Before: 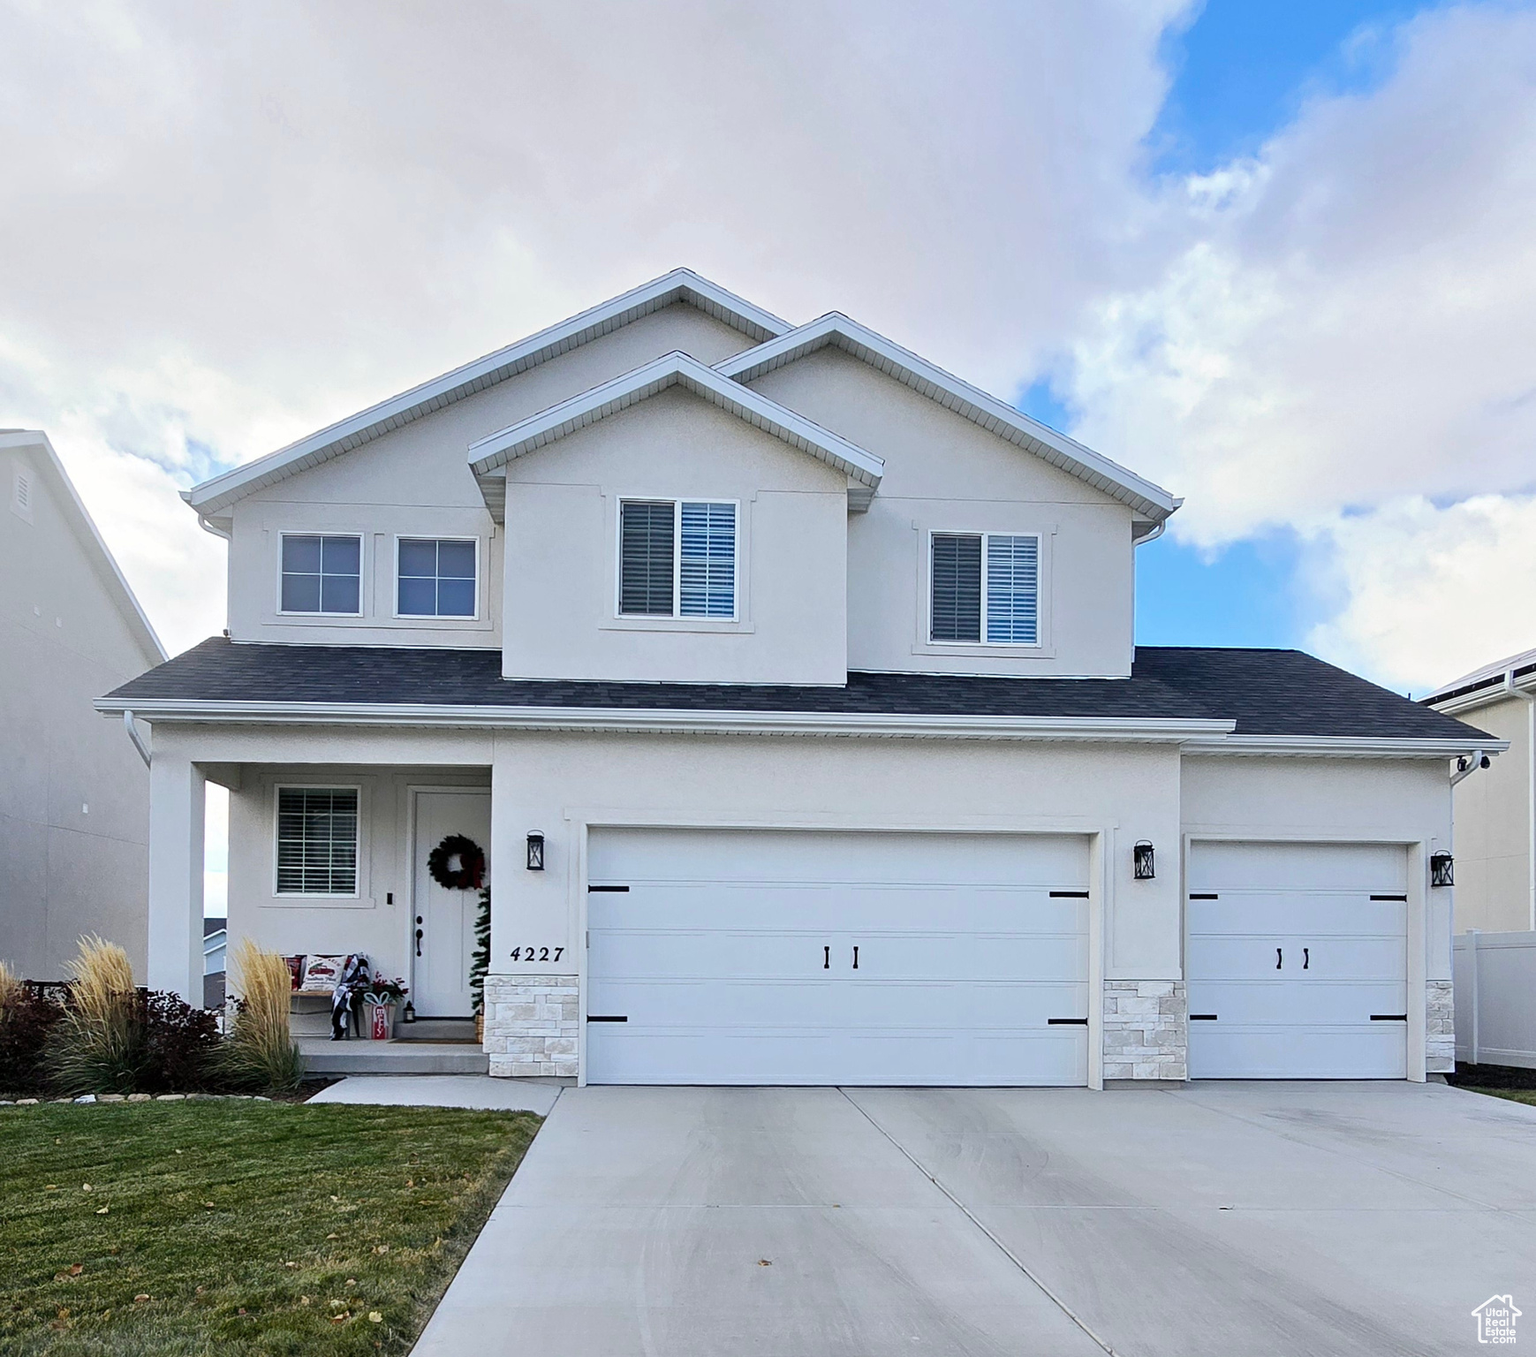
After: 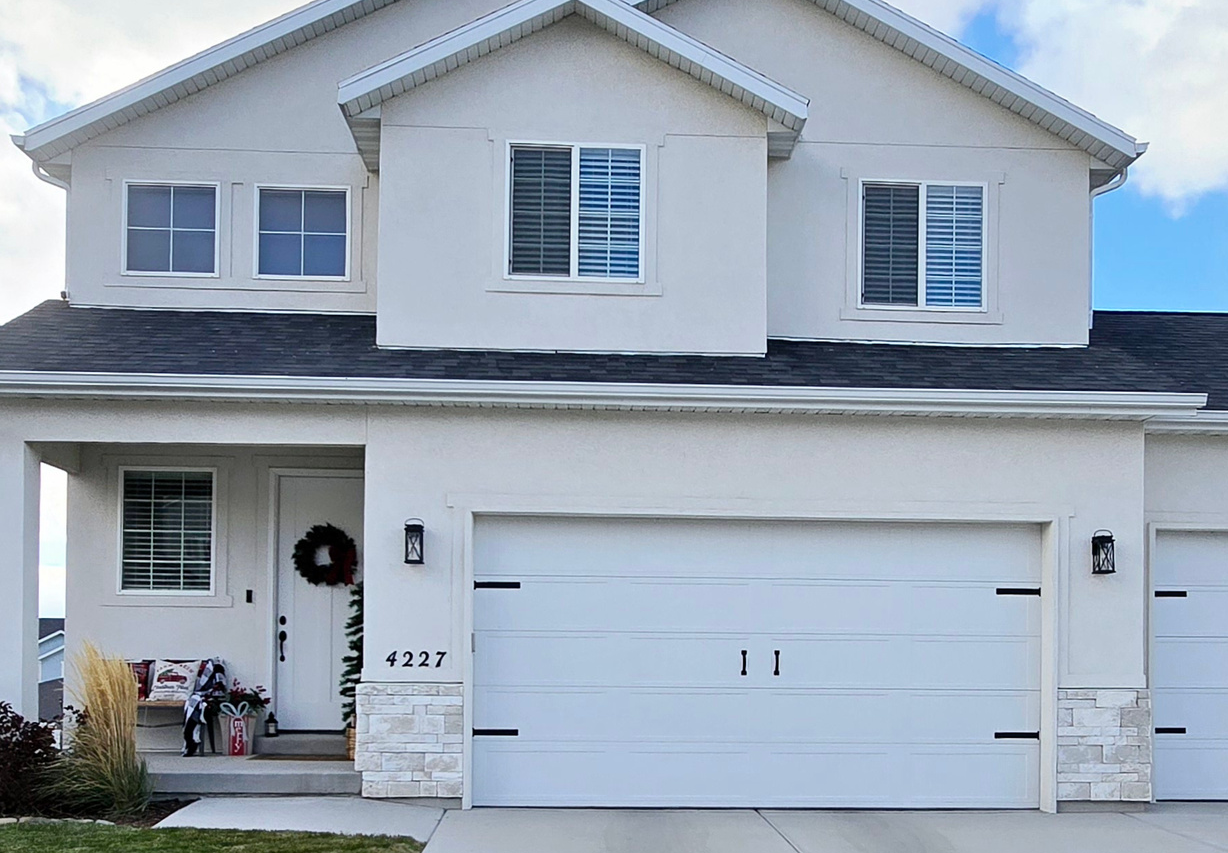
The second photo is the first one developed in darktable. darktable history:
crop: left 11.041%, top 27.431%, right 18.31%, bottom 16.988%
